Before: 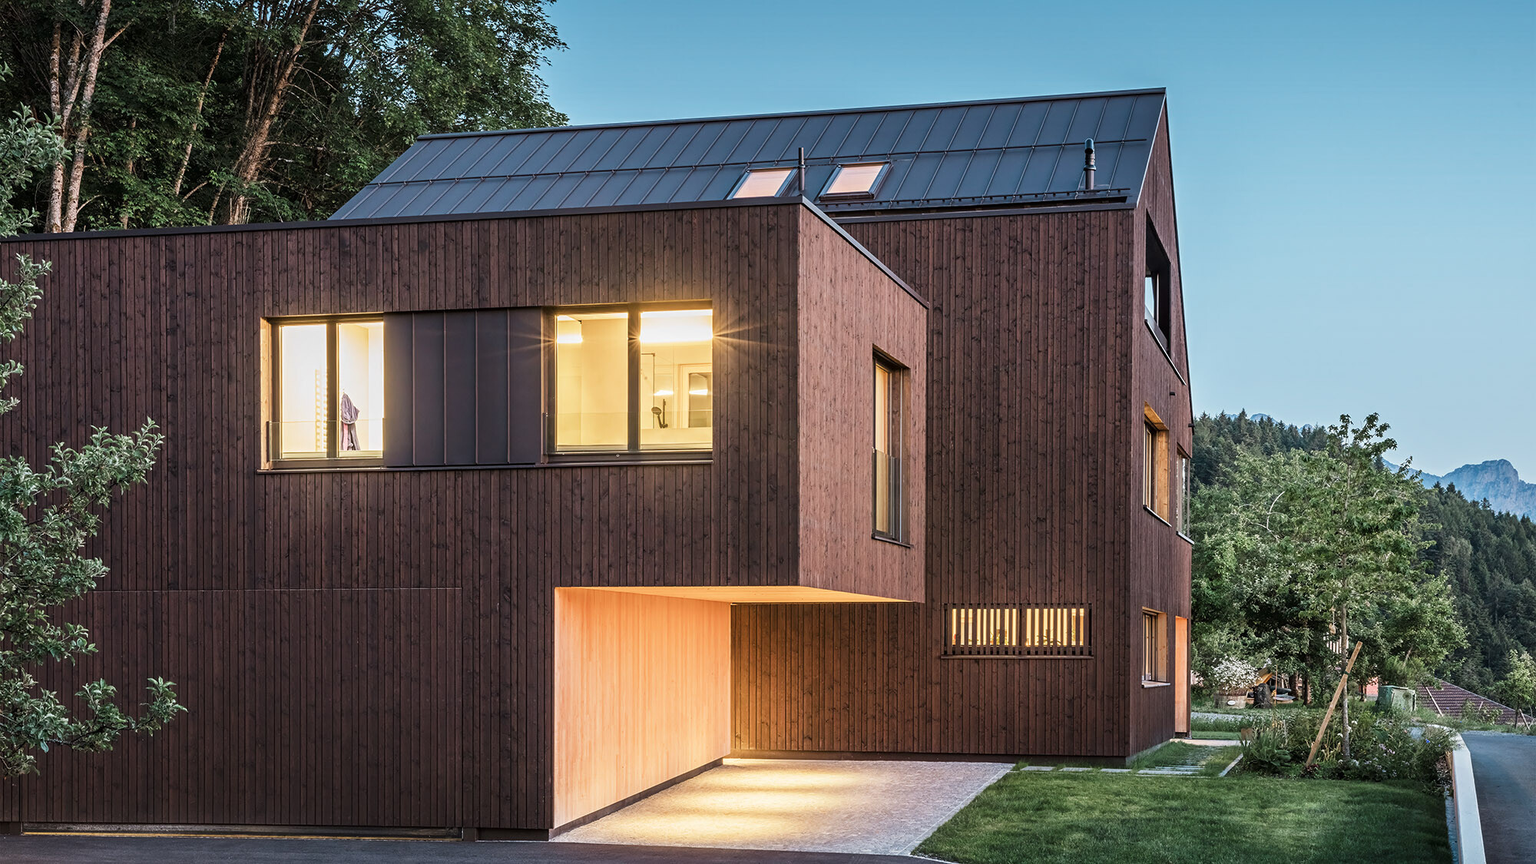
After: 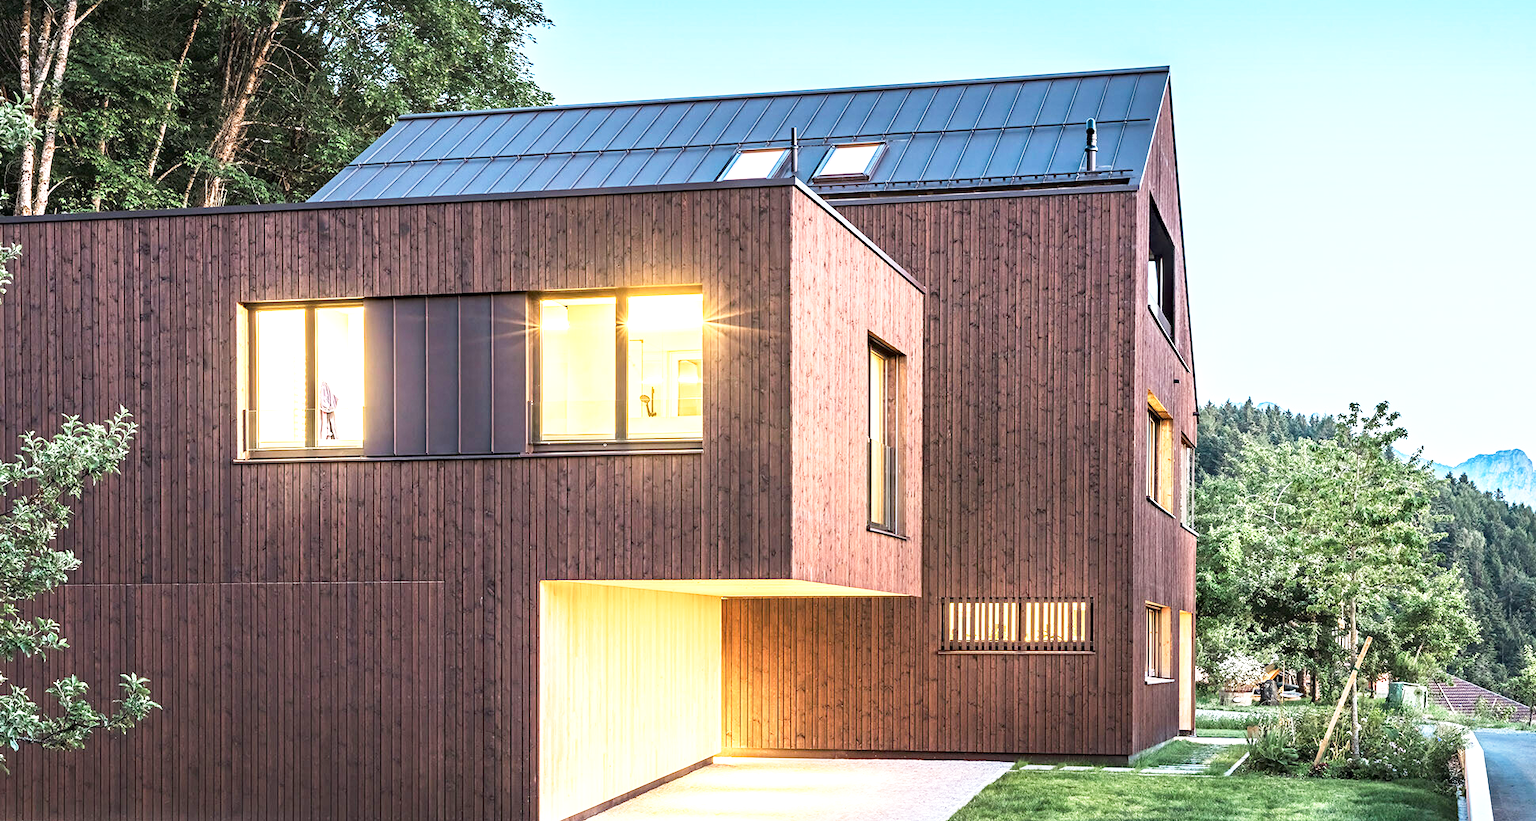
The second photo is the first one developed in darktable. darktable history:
crop: left 2.002%, top 2.818%, right 0.91%, bottom 4.85%
base curve: curves: ch0 [(0, 0) (0.579, 0.807) (1, 1)], preserve colors none
haze removal: compatibility mode true
exposure: black level correction 0, exposure 1.107 EV, compensate exposure bias true, compensate highlight preservation false
